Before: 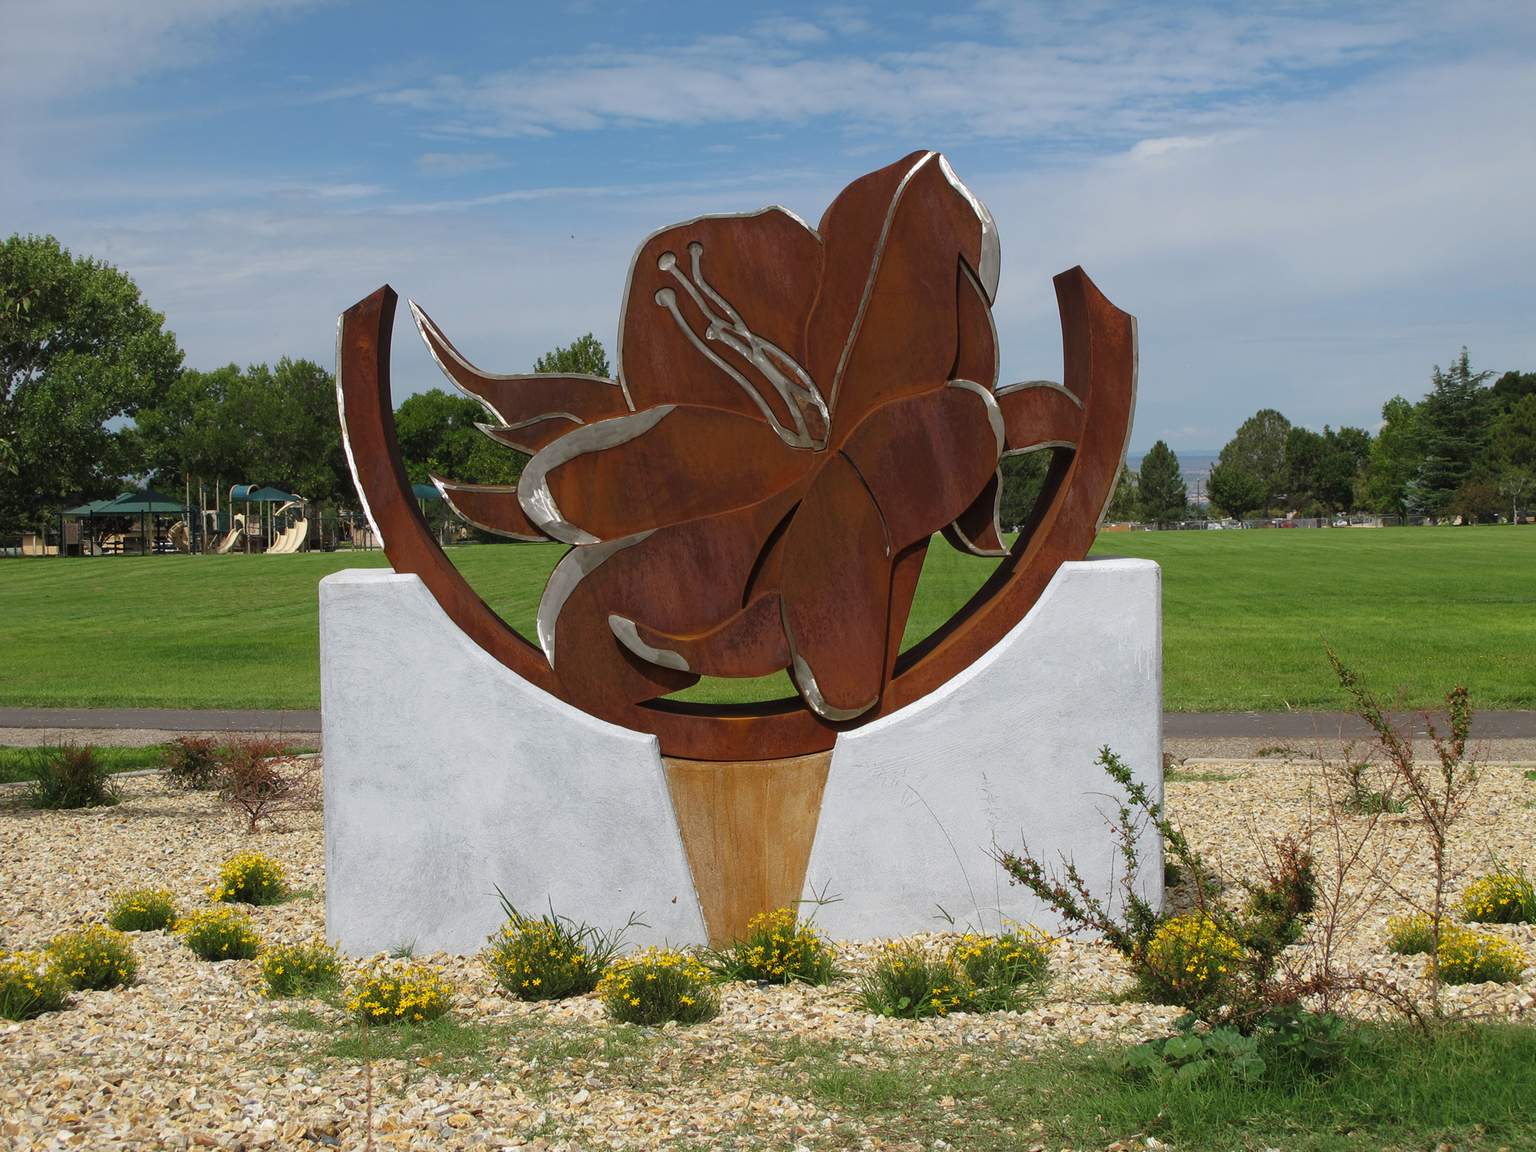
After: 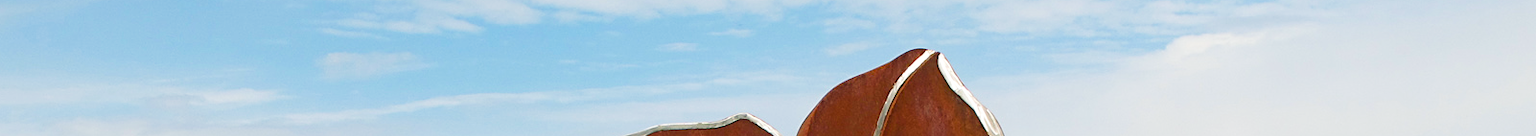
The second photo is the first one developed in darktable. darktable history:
sharpen: radius 2.529, amount 0.323
color balance rgb: shadows lift › chroma 2%, shadows lift › hue 219.6°, power › hue 313.2°, highlights gain › chroma 3%, highlights gain › hue 75.6°, global offset › luminance 0.5%, perceptual saturation grading › global saturation 15.33%, perceptual saturation grading › highlights -19.33%, perceptual saturation grading › shadows 20%, global vibrance 20%
base curve: curves: ch0 [(0, 0) (0.005, 0.002) (0.15, 0.3) (0.4, 0.7) (0.75, 0.95) (1, 1)], preserve colors none
crop and rotate: left 9.644%, top 9.491%, right 6.021%, bottom 80.509%
